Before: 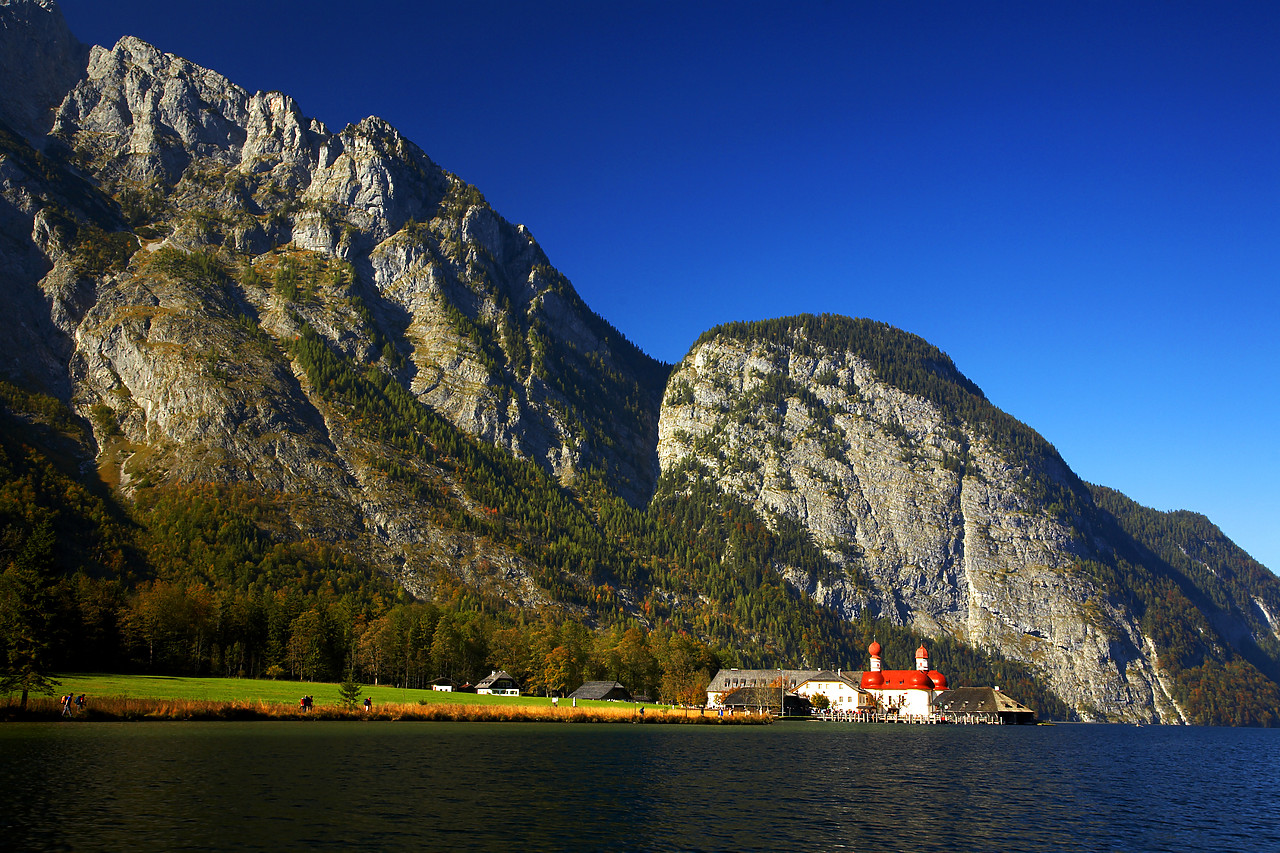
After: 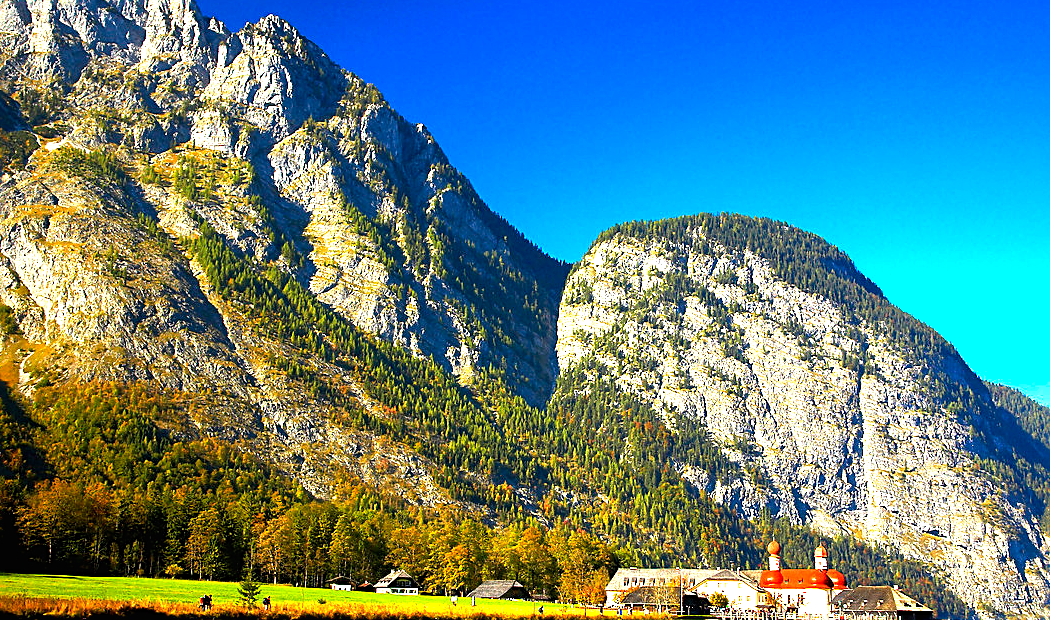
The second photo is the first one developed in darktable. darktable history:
exposure: black level correction 0, exposure 1.121 EV, compensate exposure bias true, compensate highlight preservation false
crop: left 7.926%, top 11.902%, right 10.019%, bottom 15.392%
color balance rgb: shadows lift › chroma 1.036%, shadows lift › hue 242.07°, perceptual saturation grading › global saturation 9.739%, global vibrance 3.317%
sharpen: on, module defaults
